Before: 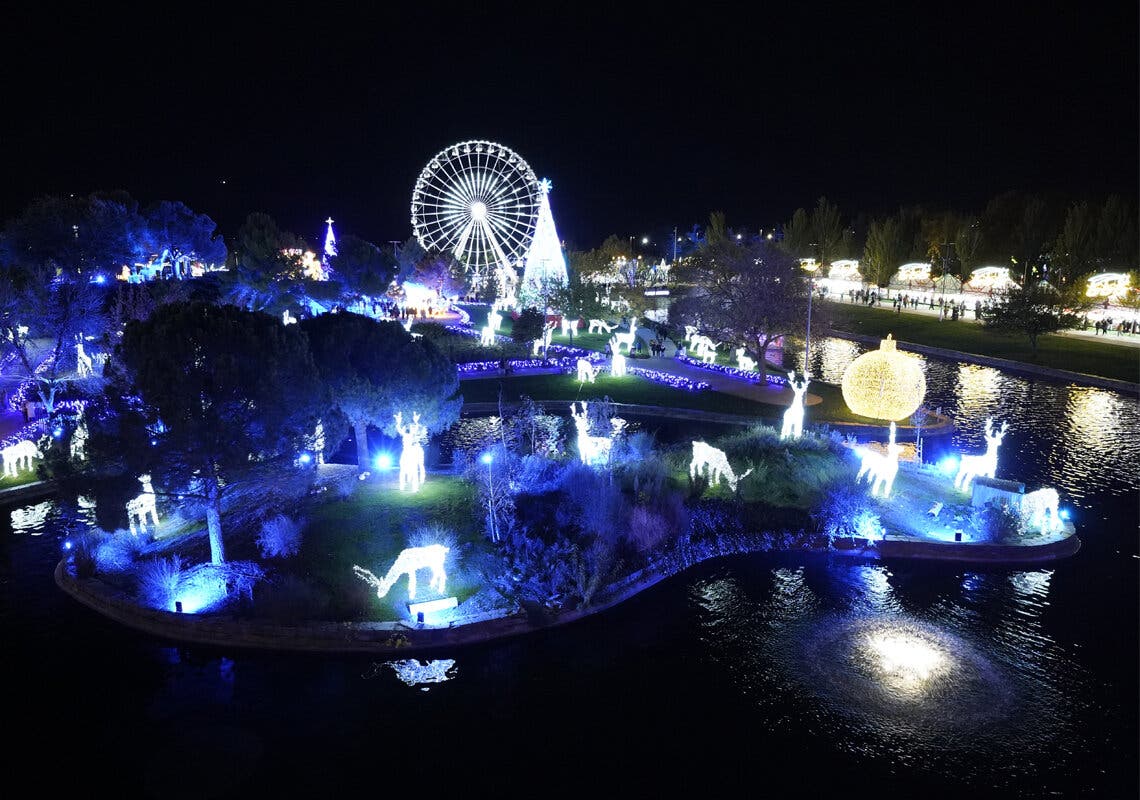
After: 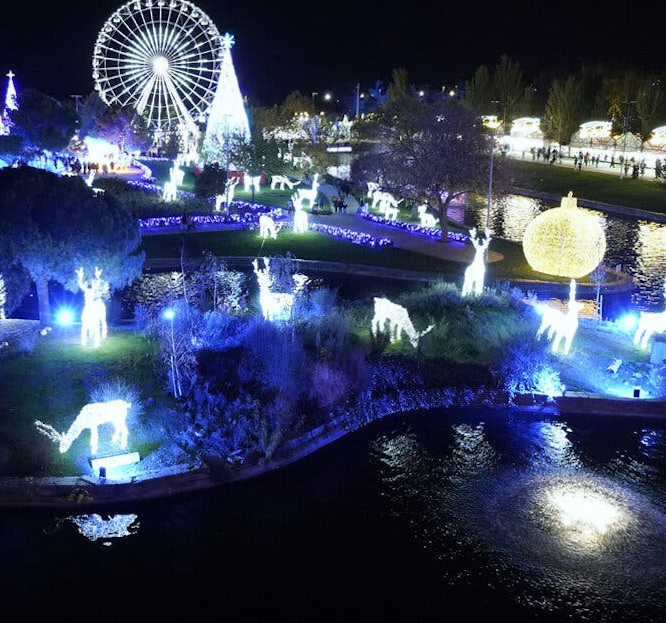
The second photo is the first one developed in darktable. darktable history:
white balance: red 0.978, blue 0.999
rotate and perspective: rotation 0.174°, lens shift (vertical) 0.013, lens shift (horizontal) 0.019, shear 0.001, automatic cropping original format, crop left 0.007, crop right 0.991, crop top 0.016, crop bottom 0.997
crop and rotate: left 28.256%, top 17.734%, right 12.656%, bottom 3.573%
